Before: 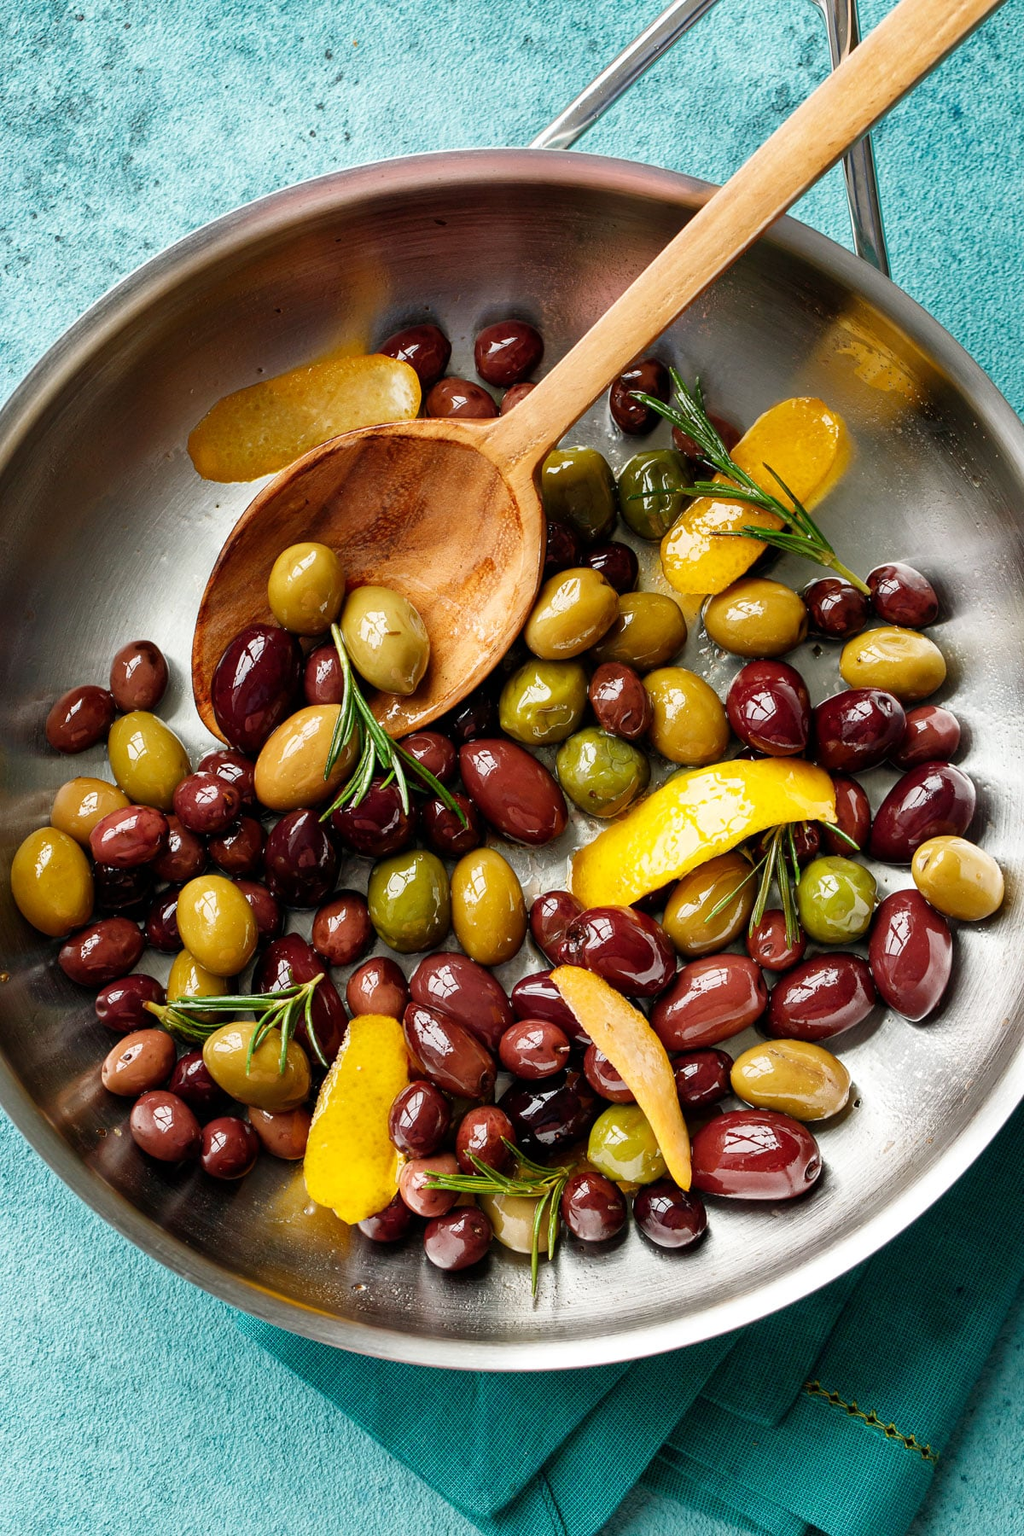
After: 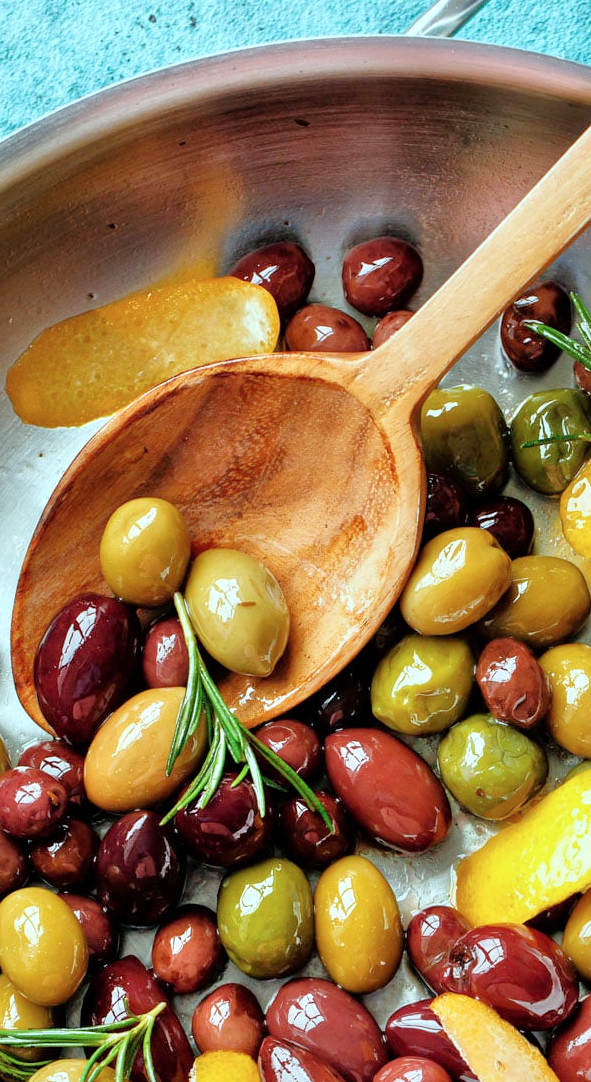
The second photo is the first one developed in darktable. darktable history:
color correction: highlights a* -10.04, highlights b* -10.37
tone equalizer: -7 EV 0.15 EV, -6 EV 0.6 EV, -5 EV 1.15 EV, -4 EV 1.33 EV, -3 EV 1.15 EV, -2 EV 0.6 EV, -1 EV 0.15 EV, mask exposure compensation -0.5 EV
crop: left 17.835%, top 7.675%, right 32.881%, bottom 32.213%
